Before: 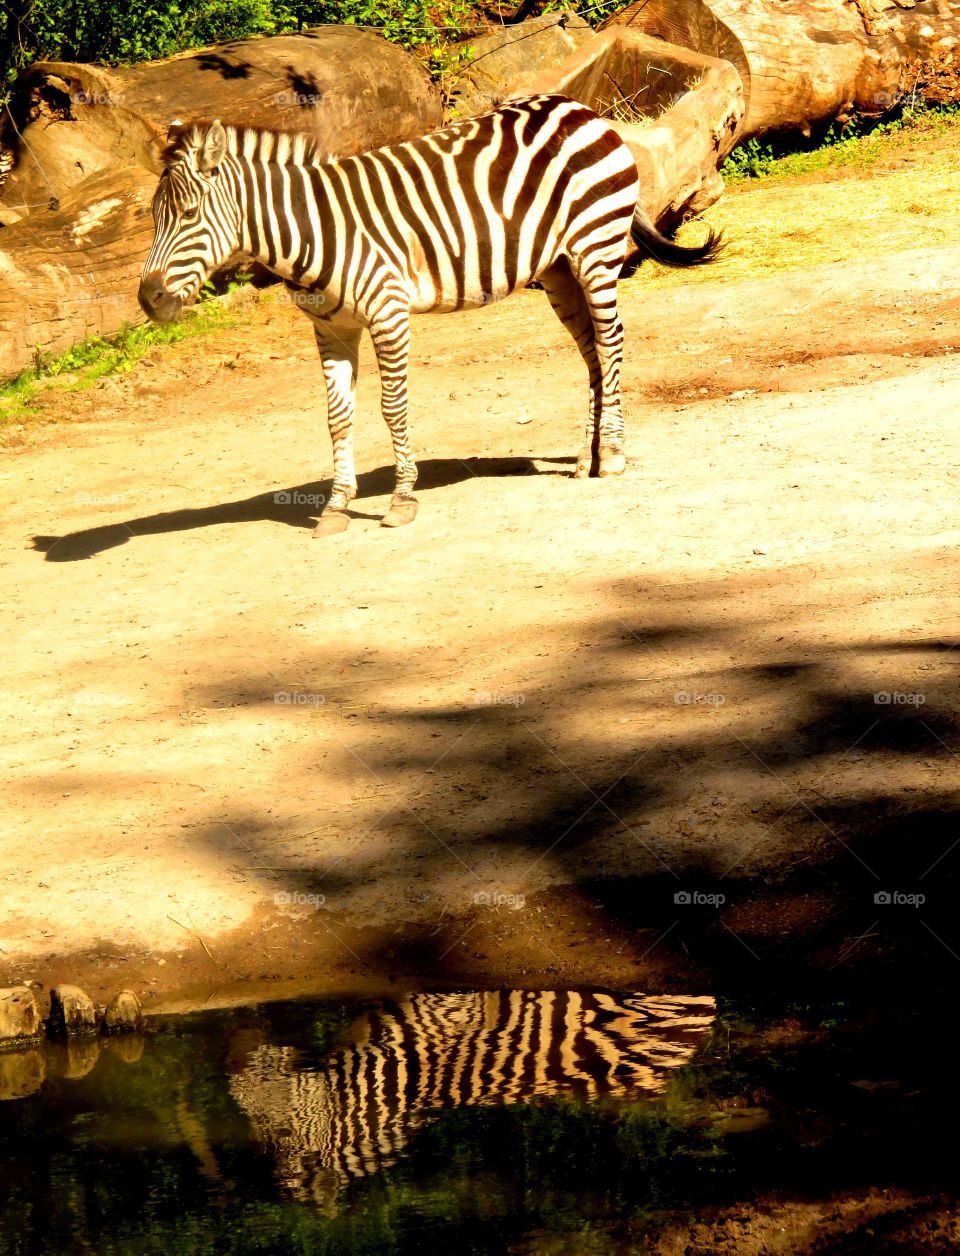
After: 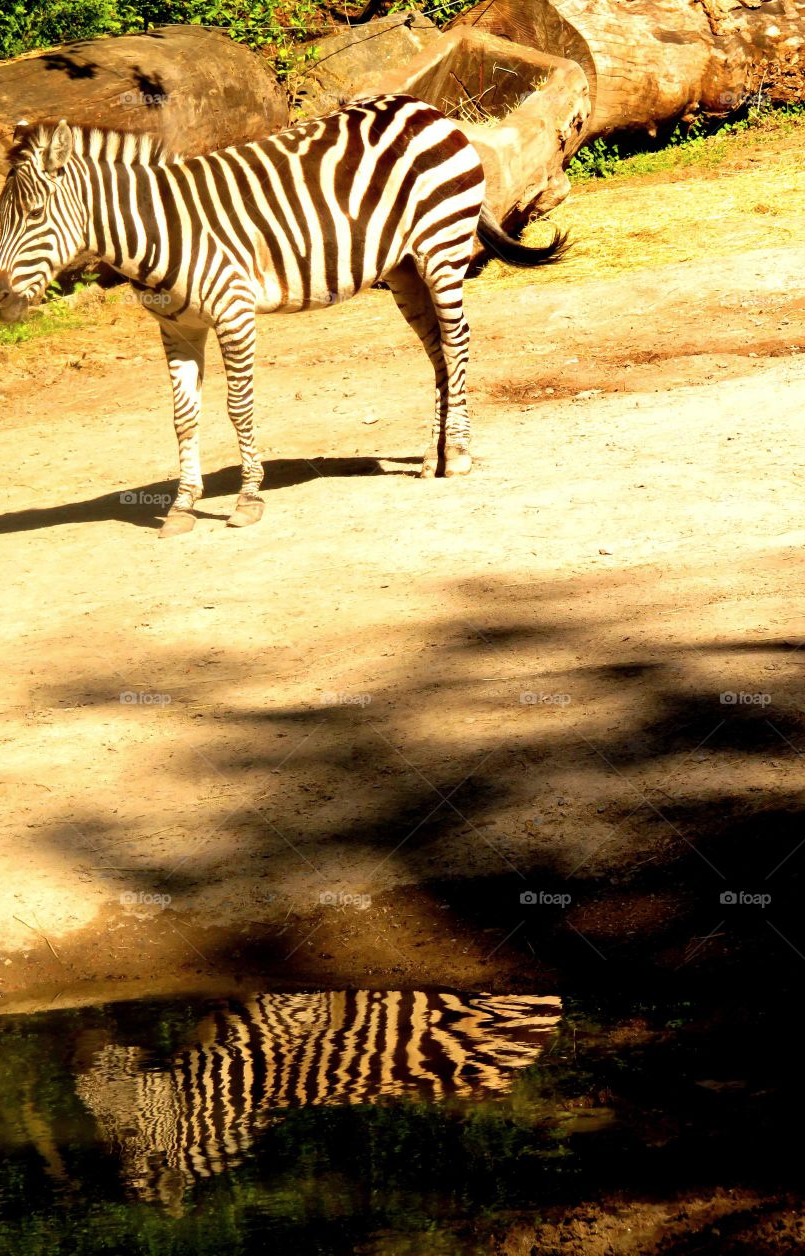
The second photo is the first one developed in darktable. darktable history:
contrast brightness saturation: contrast 0.01, saturation -0.05
crop: left 16.145%
